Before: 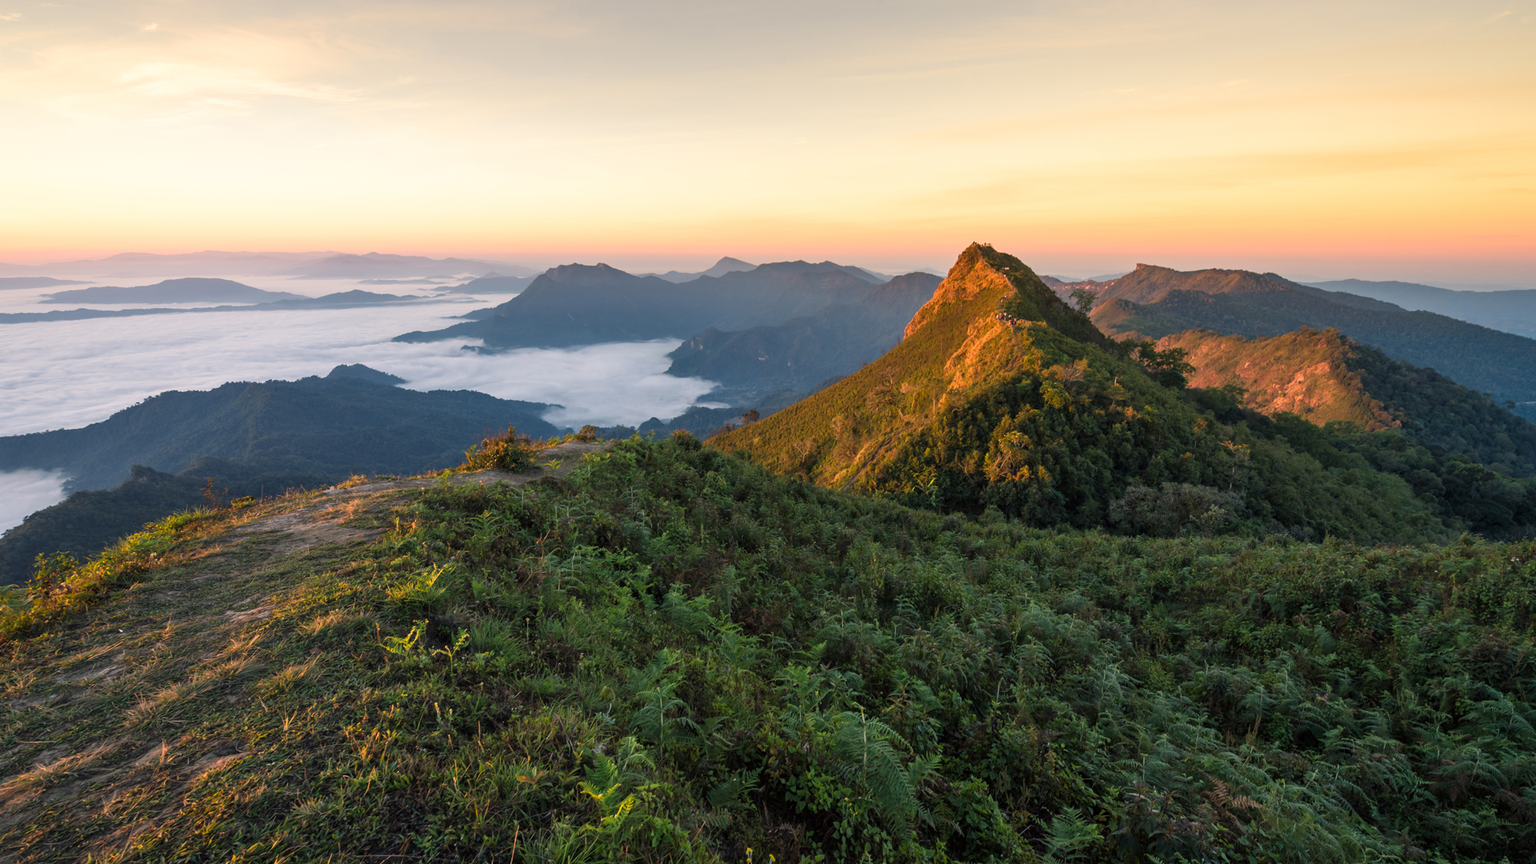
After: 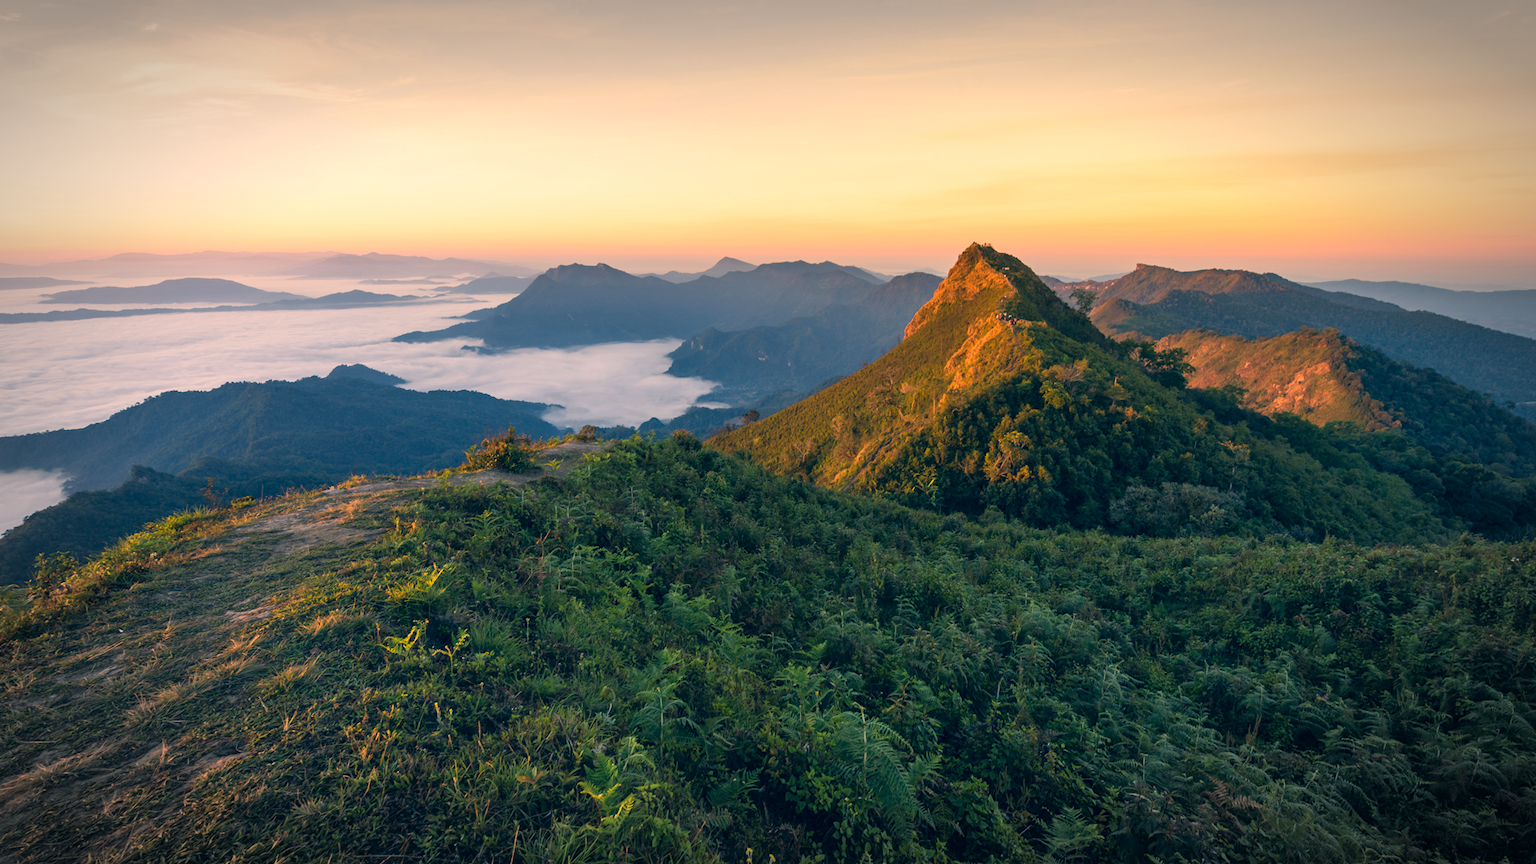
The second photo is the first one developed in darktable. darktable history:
vignetting: automatic ratio true
color correction: highlights a* 10.31, highlights b* 14.04, shadows a* -10.31, shadows b* -14.82
